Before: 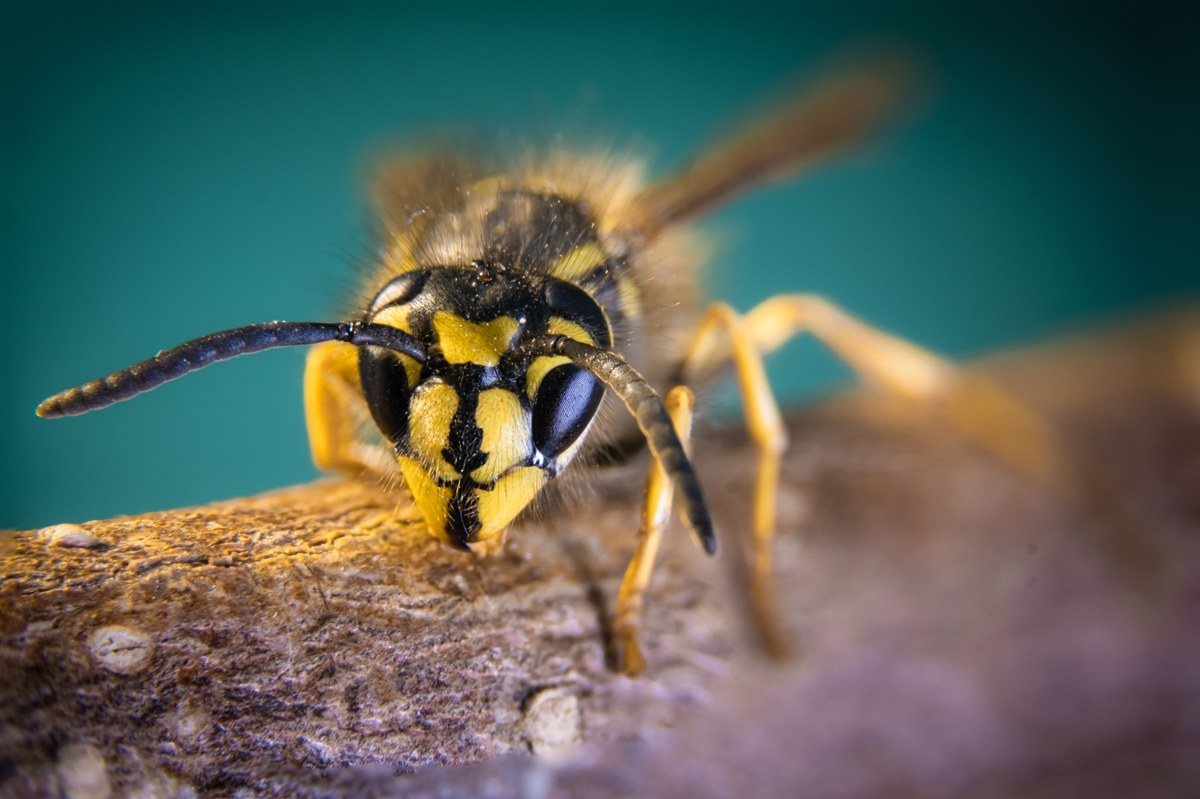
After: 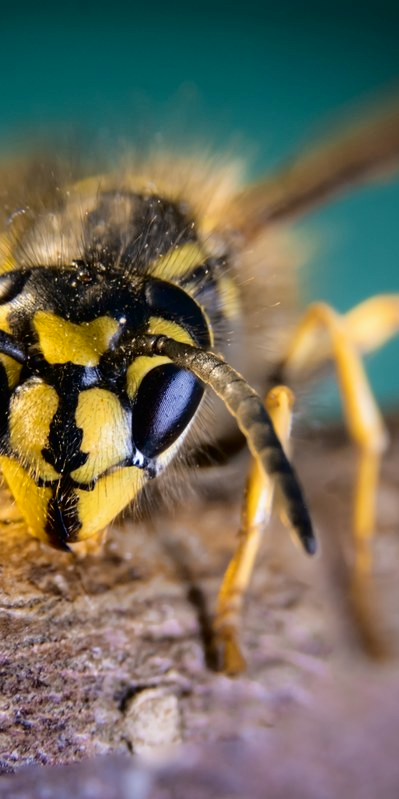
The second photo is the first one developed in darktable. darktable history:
crop: left 33.36%, right 33.36%
fill light: exposure -2 EV, width 8.6
contrast brightness saturation: contrast -0.02, brightness -0.01, saturation 0.03
color correction: highlights a* -0.137, highlights b* 0.137
